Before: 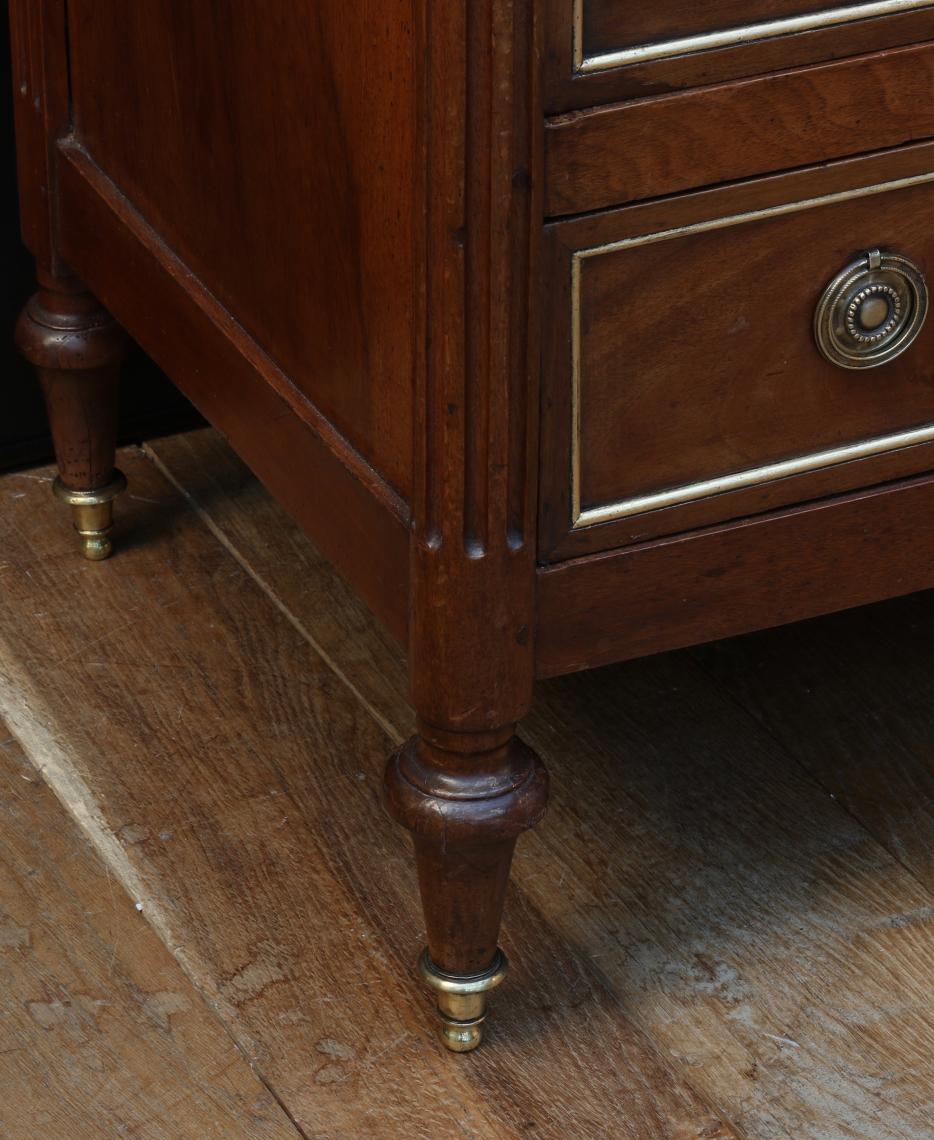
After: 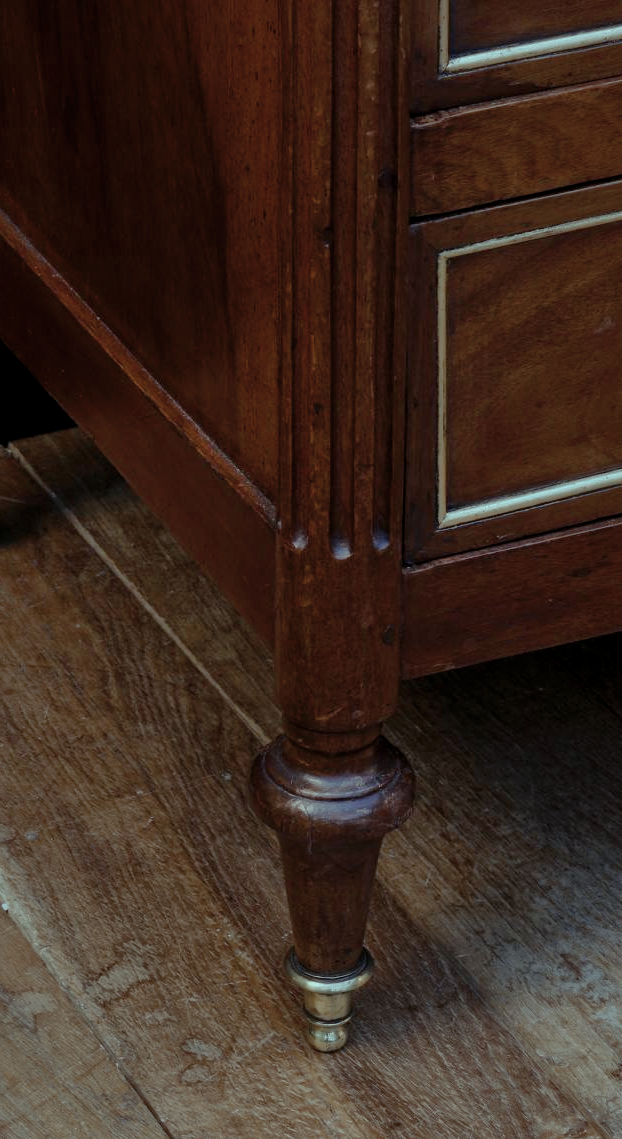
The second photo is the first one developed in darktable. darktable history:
color balance rgb: shadows lift › luminance -21.985%, shadows lift › chroma 6.548%, shadows lift › hue 271.41°, highlights gain › chroma 5.486%, highlights gain › hue 197.32°, global offset › luminance -0.252%, perceptual saturation grading › global saturation 20.974%, perceptual saturation grading › highlights -19.733%, perceptual saturation grading › shadows 29.557%, global vibrance 20%
contrast brightness saturation: contrast 0.102, saturation -0.368
shadows and highlights: on, module defaults
color zones: curves: ch0 [(0, 0.5) (0.125, 0.4) (0.25, 0.5) (0.375, 0.4) (0.5, 0.4) (0.625, 0.35) (0.75, 0.35) (0.875, 0.5)]; ch1 [(0, 0.35) (0.125, 0.45) (0.25, 0.35) (0.375, 0.35) (0.5, 0.35) (0.625, 0.35) (0.75, 0.45) (0.875, 0.35)]; ch2 [(0, 0.6) (0.125, 0.5) (0.25, 0.5) (0.375, 0.6) (0.5, 0.6) (0.625, 0.5) (0.75, 0.5) (0.875, 0.5)]
exposure: exposure -0.109 EV, compensate highlight preservation false
crop and rotate: left 14.391%, right 18.949%
